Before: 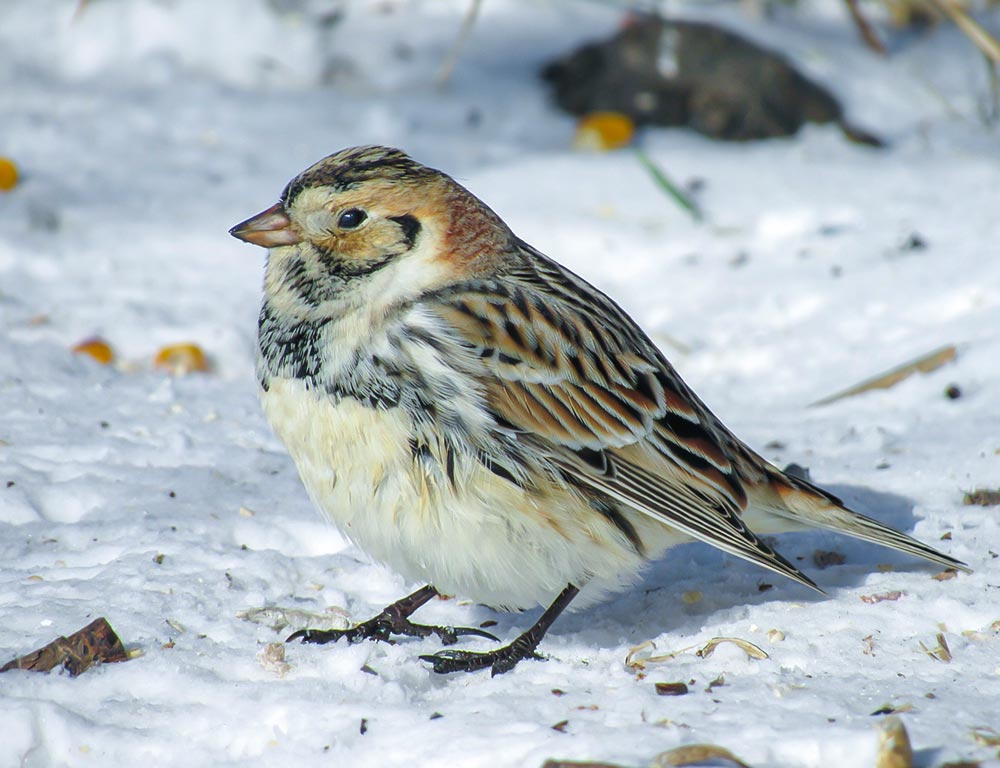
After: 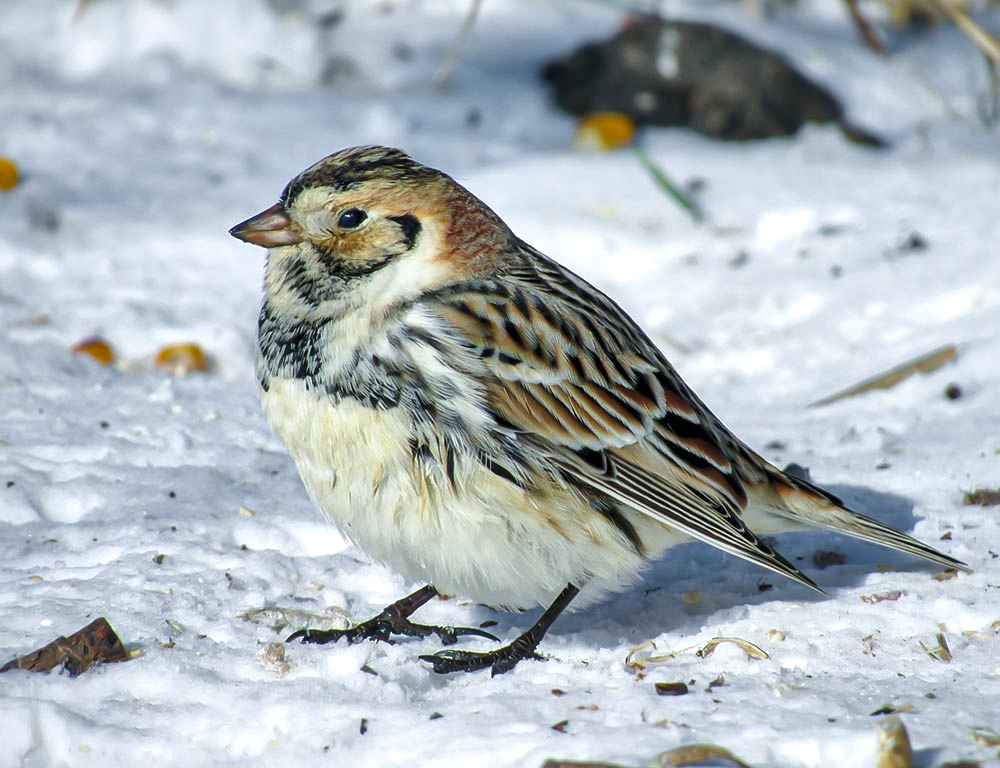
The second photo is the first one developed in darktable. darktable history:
local contrast: mode bilateral grid, contrast 24, coarseness 46, detail 152%, midtone range 0.2
